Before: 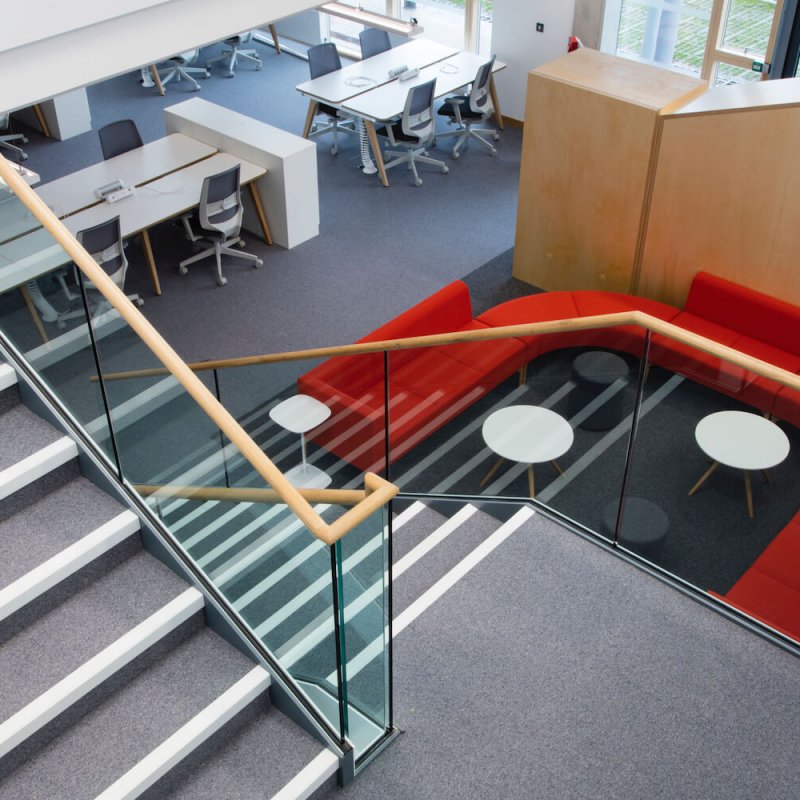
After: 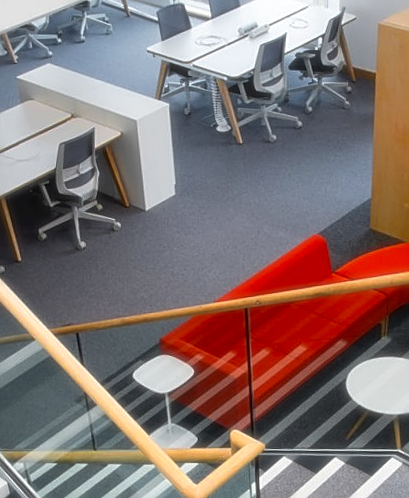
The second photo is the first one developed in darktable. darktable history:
contrast equalizer: y [[0.5, 0.5, 0.5, 0.512, 0.552, 0.62], [0.5 ×6], [0.5 ×4, 0.504, 0.553], [0 ×6], [0 ×6]]
soften: size 19.52%, mix 20.32%
sharpen: on, module defaults
crop: left 17.835%, top 7.675%, right 32.881%, bottom 32.213%
color zones: curves: ch0 [(0, 0.511) (0.143, 0.531) (0.286, 0.56) (0.429, 0.5) (0.571, 0.5) (0.714, 0.5) (0.857, 0.5) (1, 0.5)]; ch1 [(0, 0.525) (0.143, 0.705) (0.286, 0.715) (0.429, 0.35) (0.571, 0.35) (0.714, 0.35) (0.857, 0.4) (1, 0.4)]; ch2 [(0, 0.572) (0.143, 0.512) (0.286, 0.473) (0.429, 0.45) (0.571, 0.5) (0.714, 0.5) (0.857, 0.518) (1, 0.518)]
rotate and perspective: rotation -2.22°, lens shift (horizontal) -0.022, automatic cropping off
